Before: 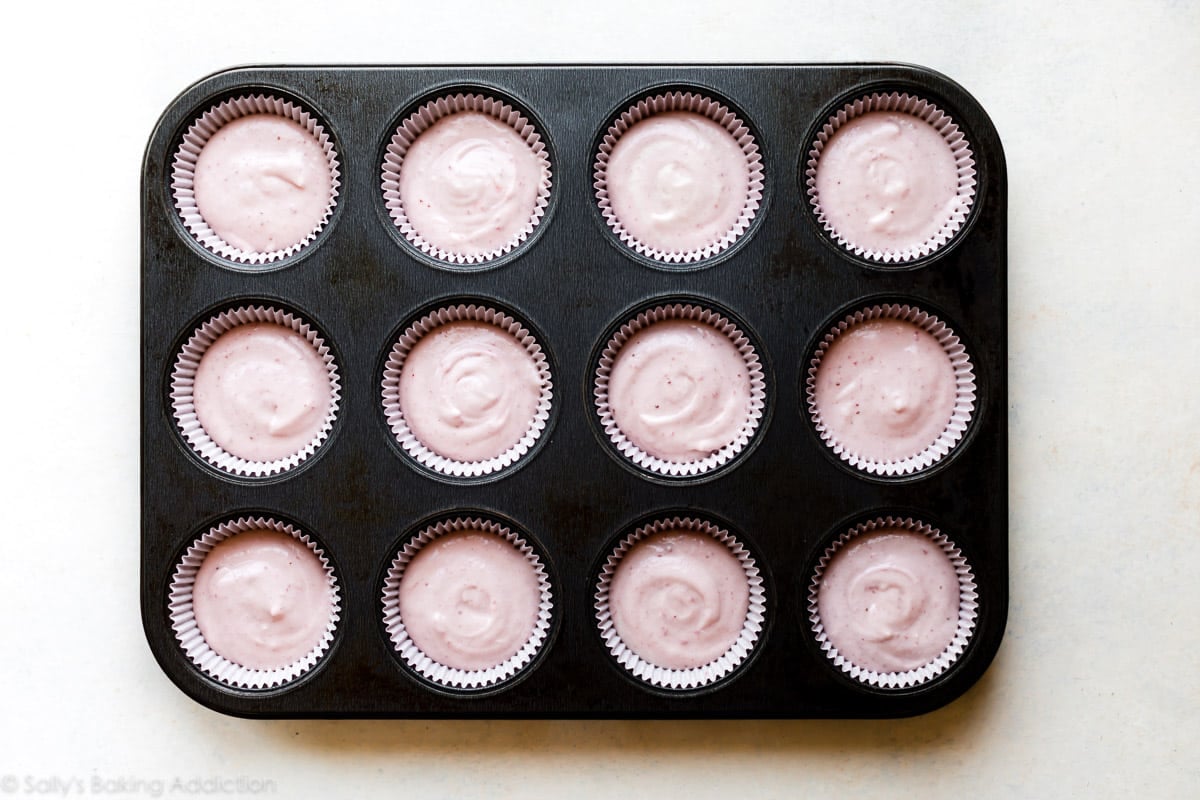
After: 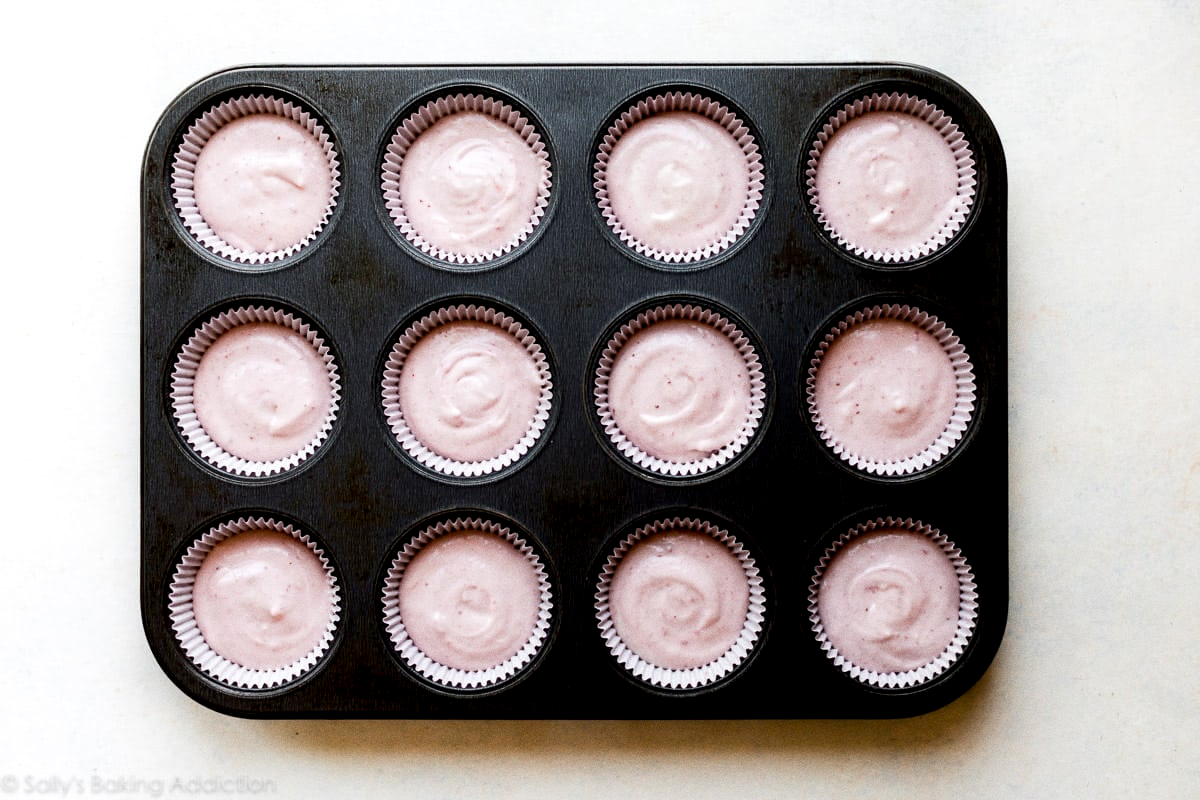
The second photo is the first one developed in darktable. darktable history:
base curve: preserve colors none
grain: on, module defaults
exposure: black level correction 0.005, exposure 0.014 EV, compensate highlight preservation false
